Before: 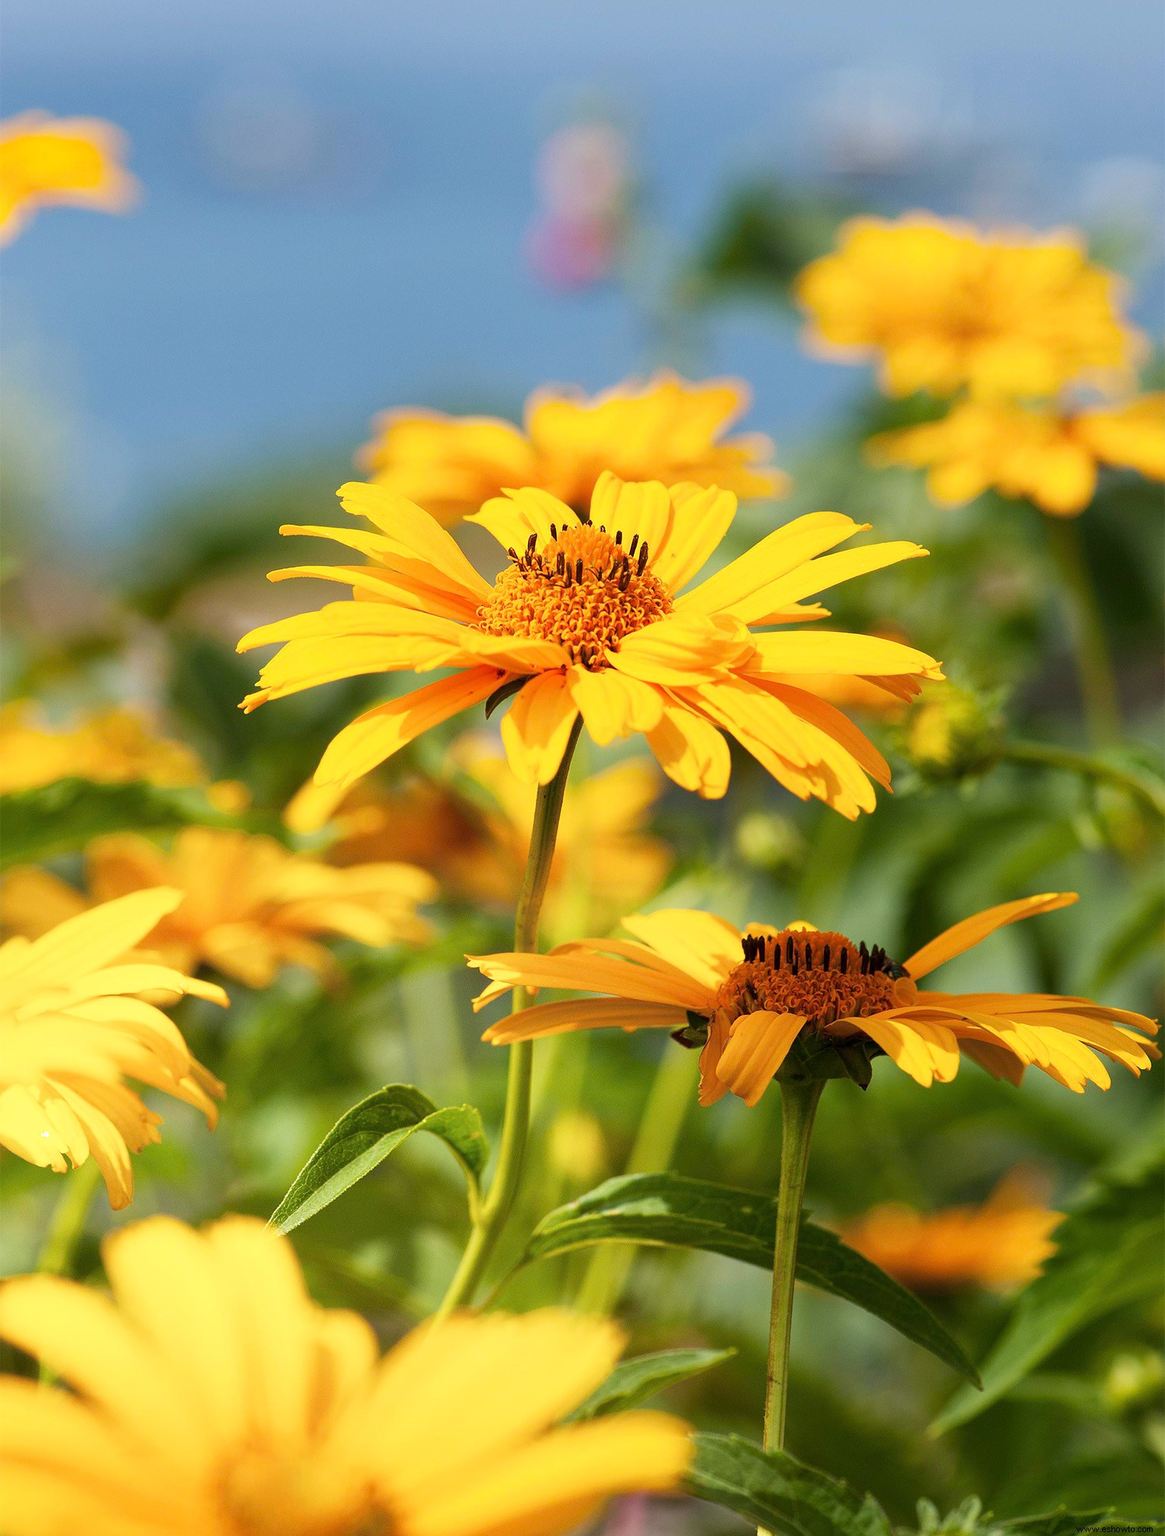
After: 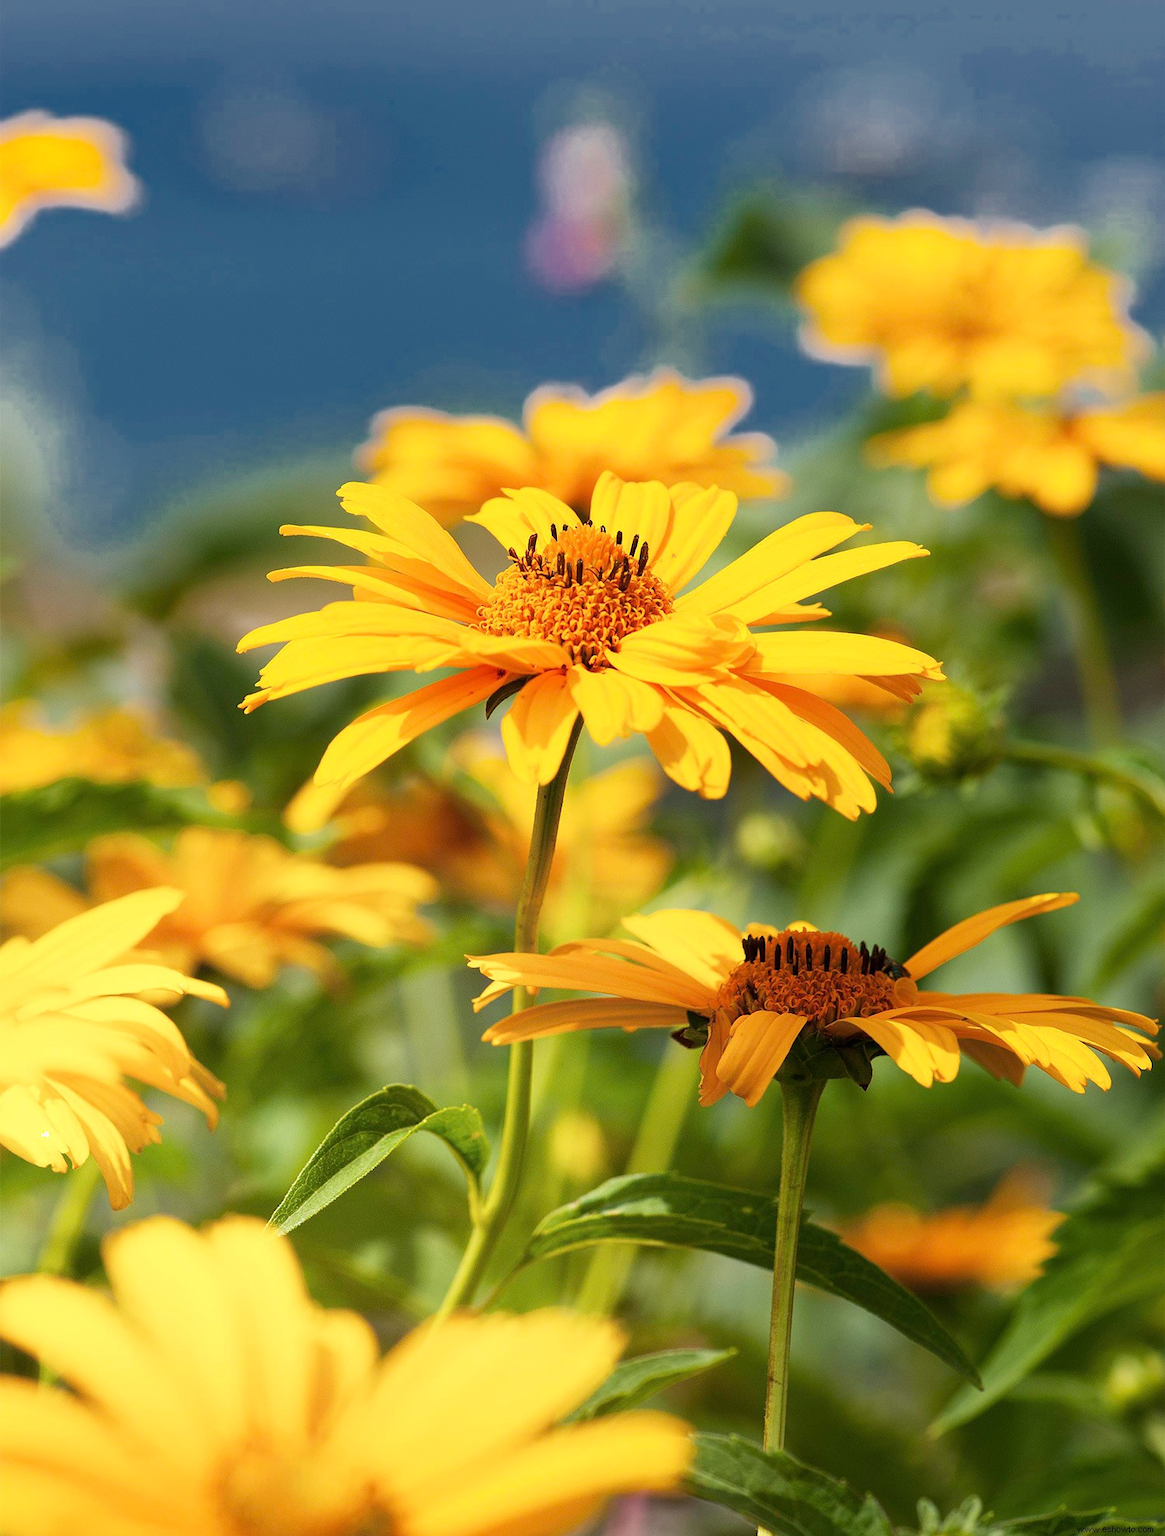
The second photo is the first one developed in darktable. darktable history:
grain: coarseness 0.81 ISO, strength 1.34%, mid-tones bias 0%
color zones: curves: ch0 [(0, 0.497) (0.143, 0.5) (0.286, 0.5) (0.429, 0.483) (0.571, 0.116) (0.714, -0.006) (0.857, 0.28) (1, 0.497)]
